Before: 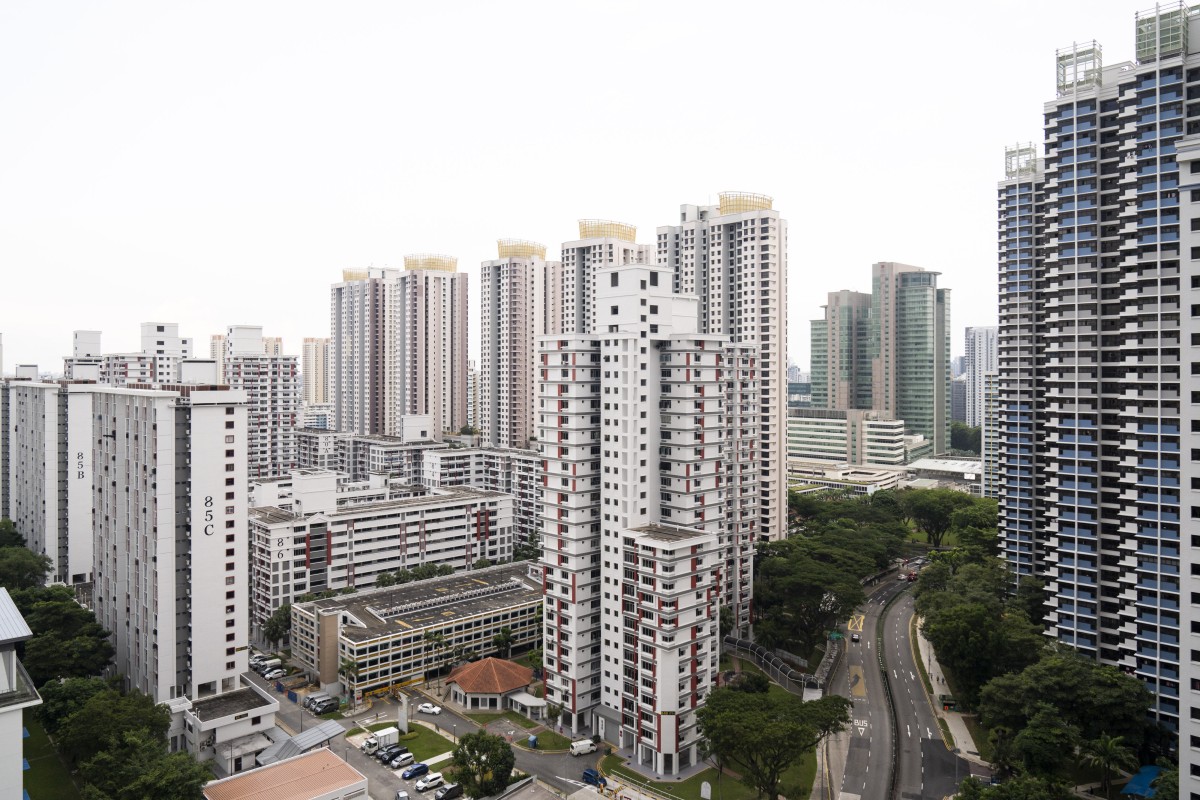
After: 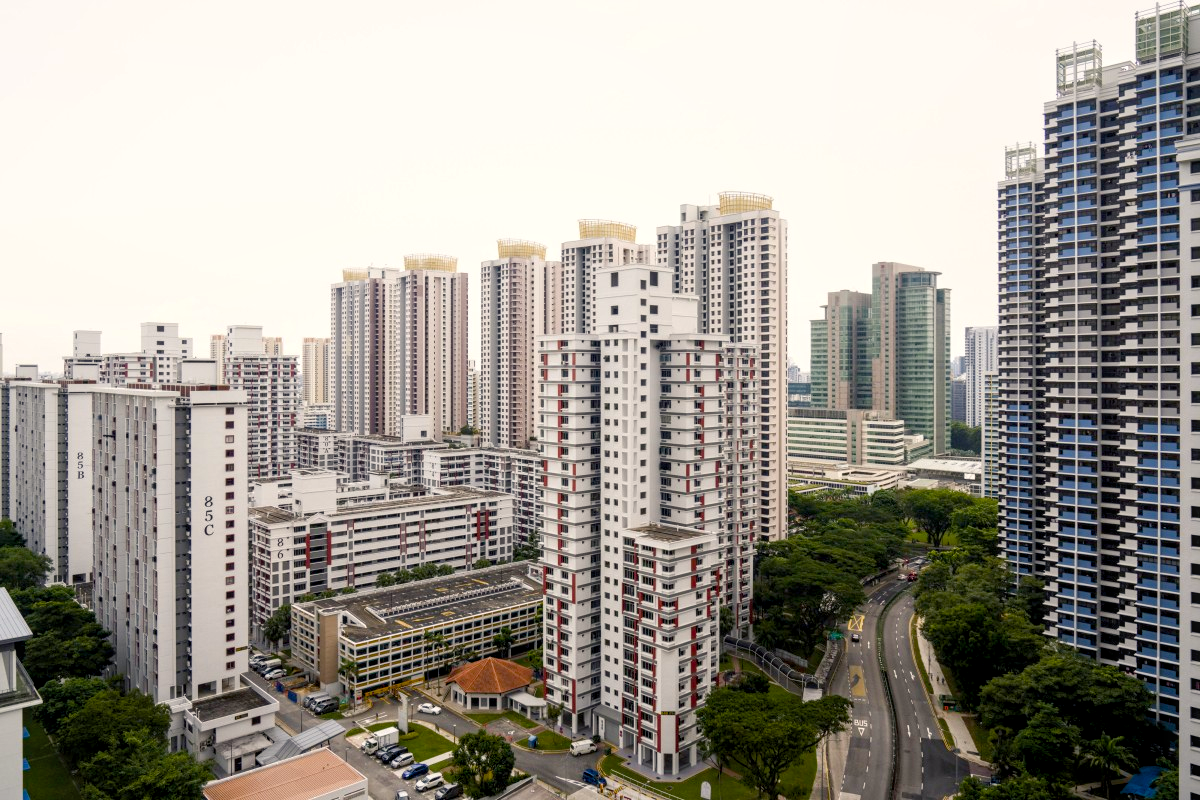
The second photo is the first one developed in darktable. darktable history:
local contrast: on, module defaults
color balance rgb: shadows lift › chroma 1%, shadows lift › hue 240.84°, highlights gain › chroma 2%, highlights gain › hue 73.2°, global offset › luminance -0.5%, perceptual saturation grading › global saturation 20%, perceptual saturation grading › highlights -25%, perceptual saturation grading › shadows 50%, global vibrance 25.26%
